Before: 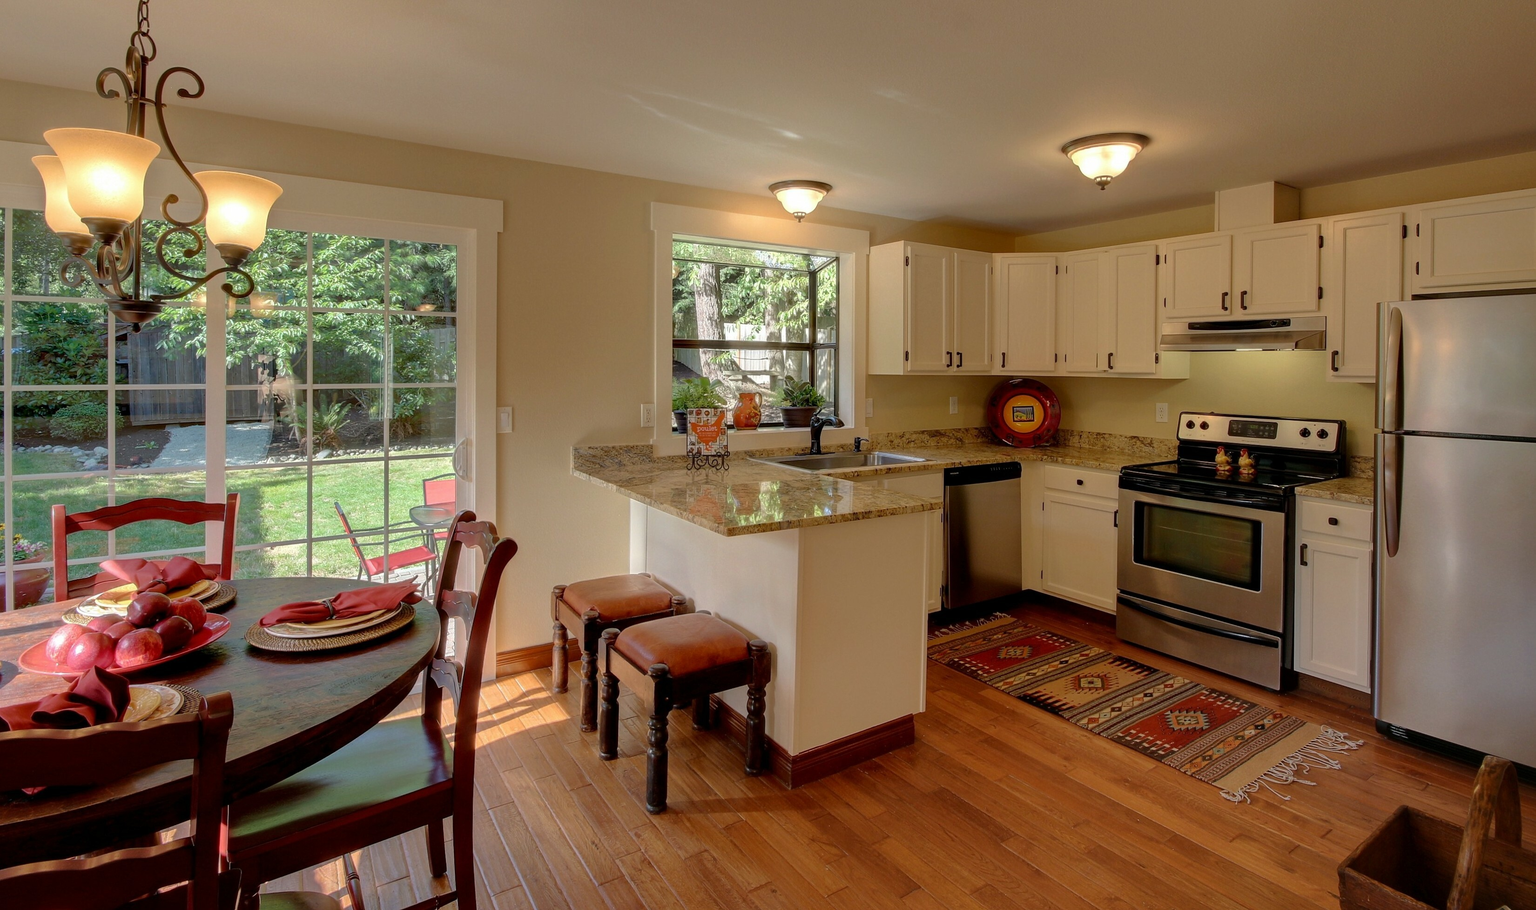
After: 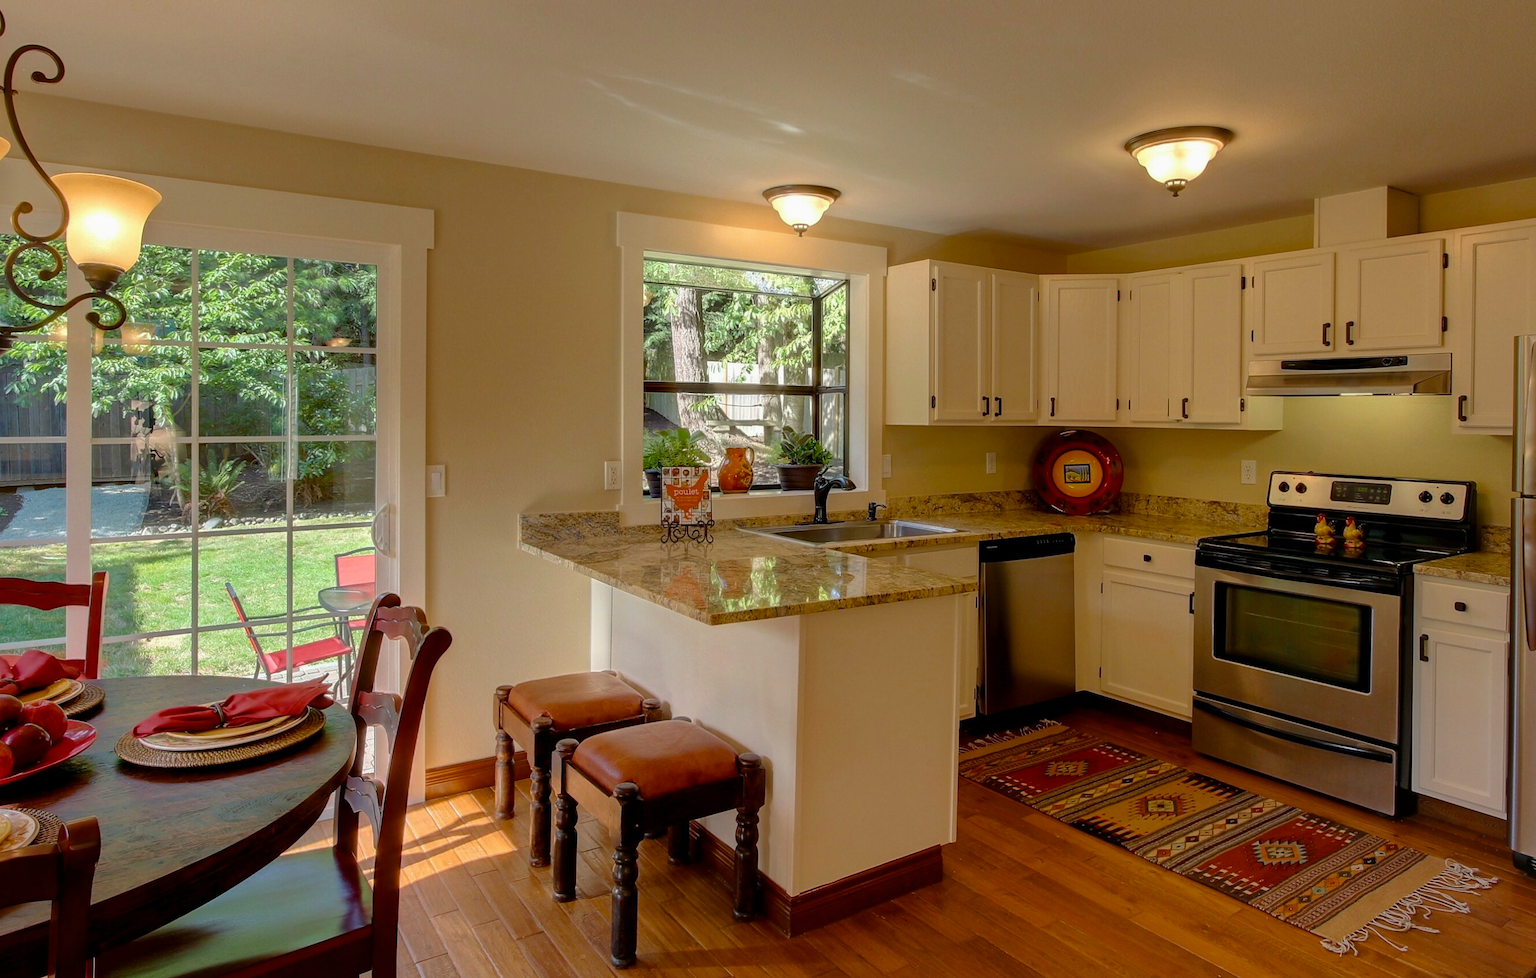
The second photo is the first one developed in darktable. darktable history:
color balance rgb: linear chroma grading › shadows -8%, linear chroma grading › global chroma 10%, perceptual saturation grading › global saturation 2%, perceptual saturation grading › highlights -2%, perceptual saturation grading › mid-tones 4%, perceptual saturation grading › shadows 8%, perceptual brilliance grading › global brilliance 2%, perceptual brilliance grading › highlights -4%, global vibrance 16%, saturation formula JzAzBz (2021)
crop: left 9.929%, top 3.475%, right 9.188%, bottom 9.529%
